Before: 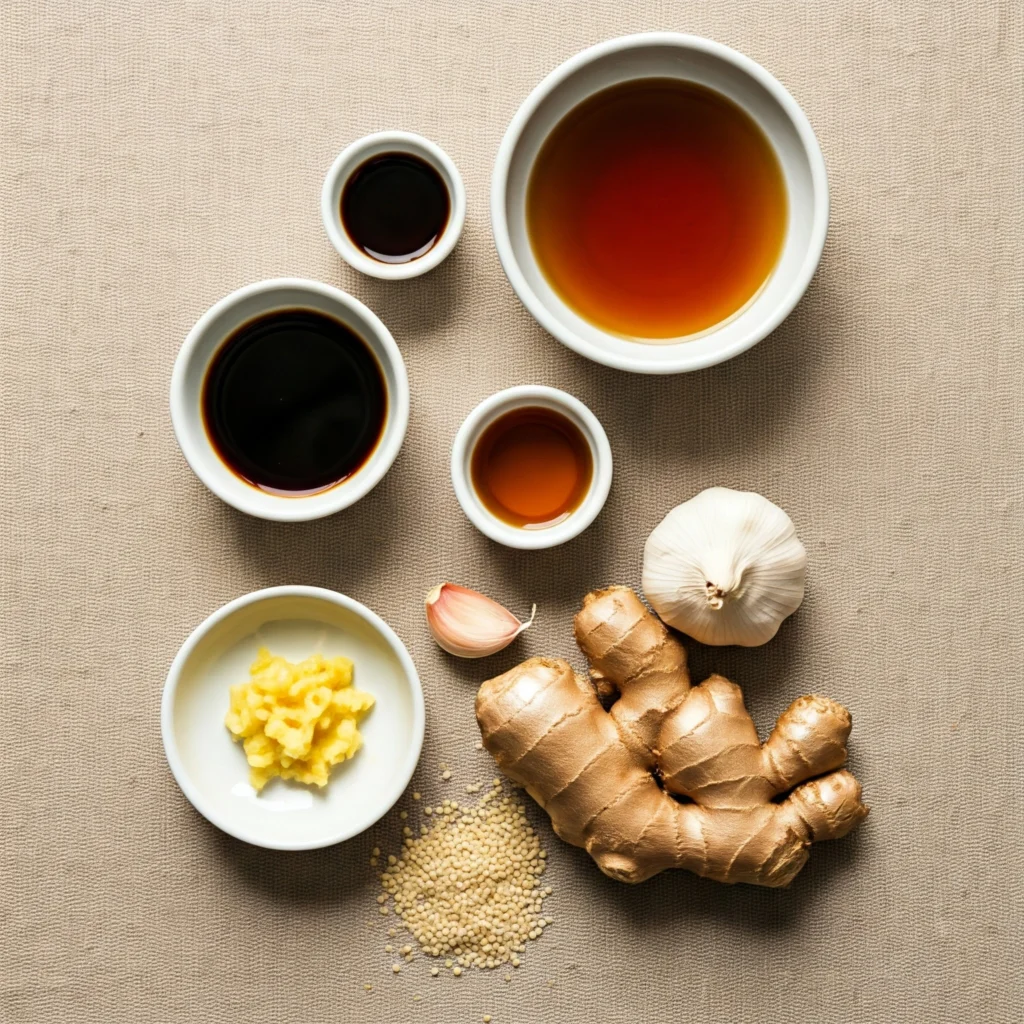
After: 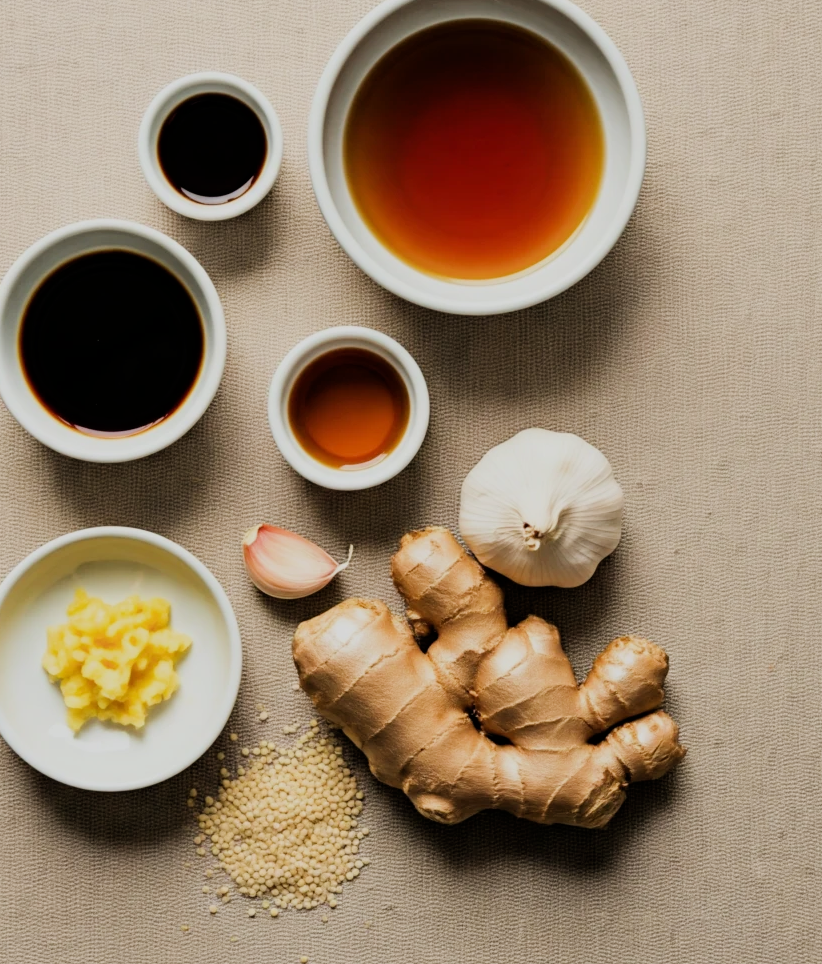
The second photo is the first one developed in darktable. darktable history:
crop and rotate: left 17.959%, top 5.771%, right 1.742%
filmic rgb: black relative exposure -7.65 EV, white relative exposure 4.56 EV, hardness 3.61, contrast 1.05
